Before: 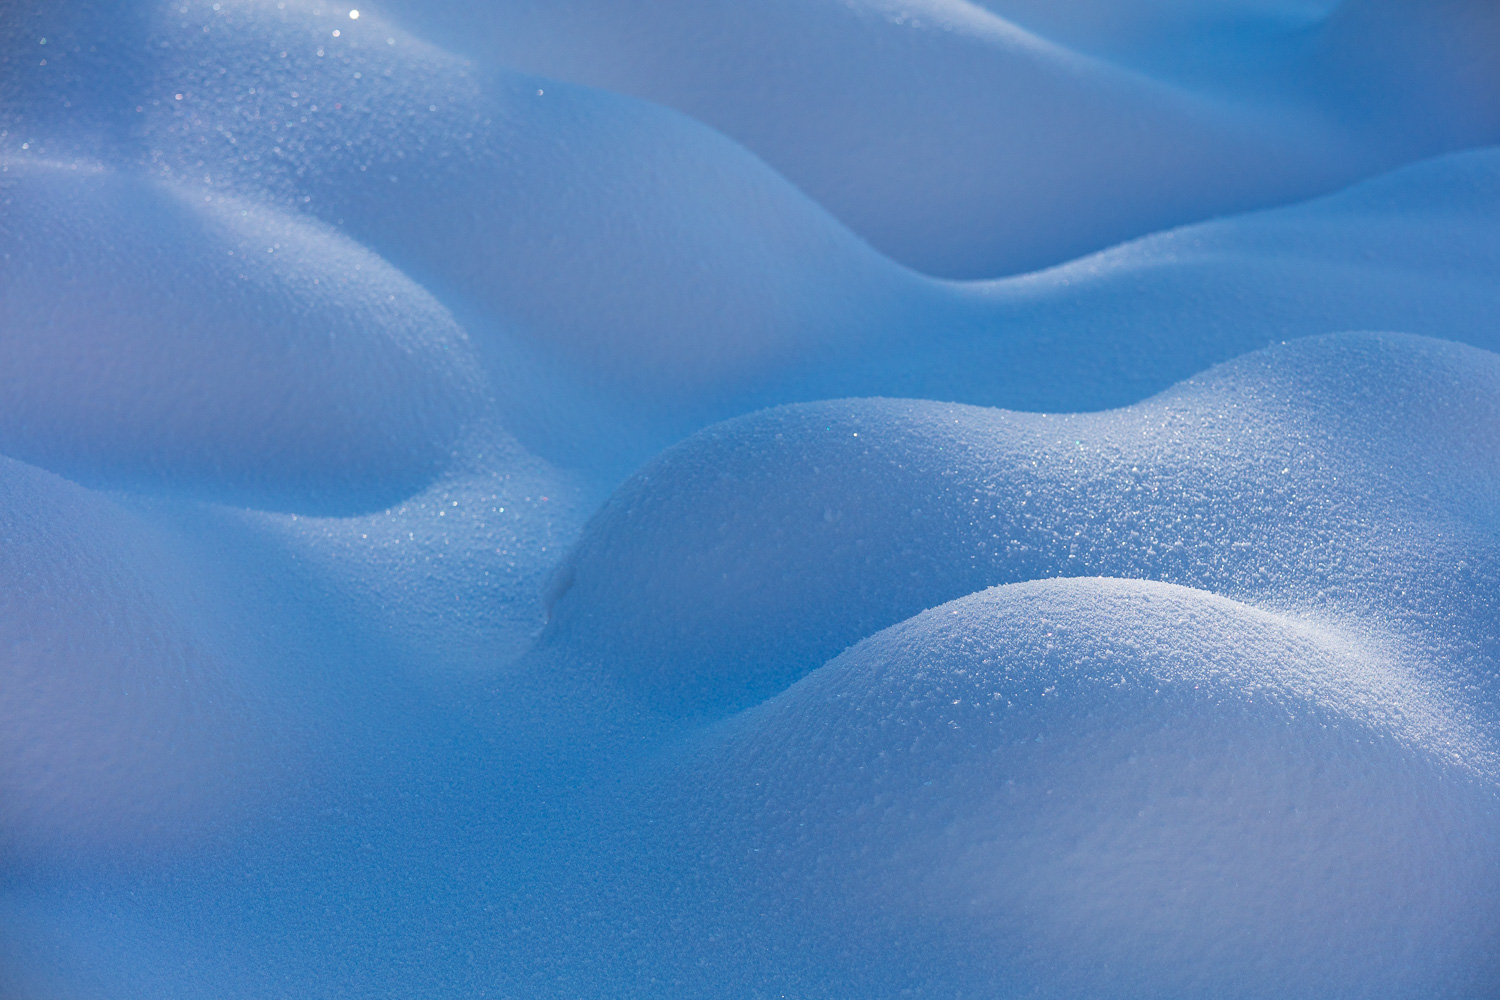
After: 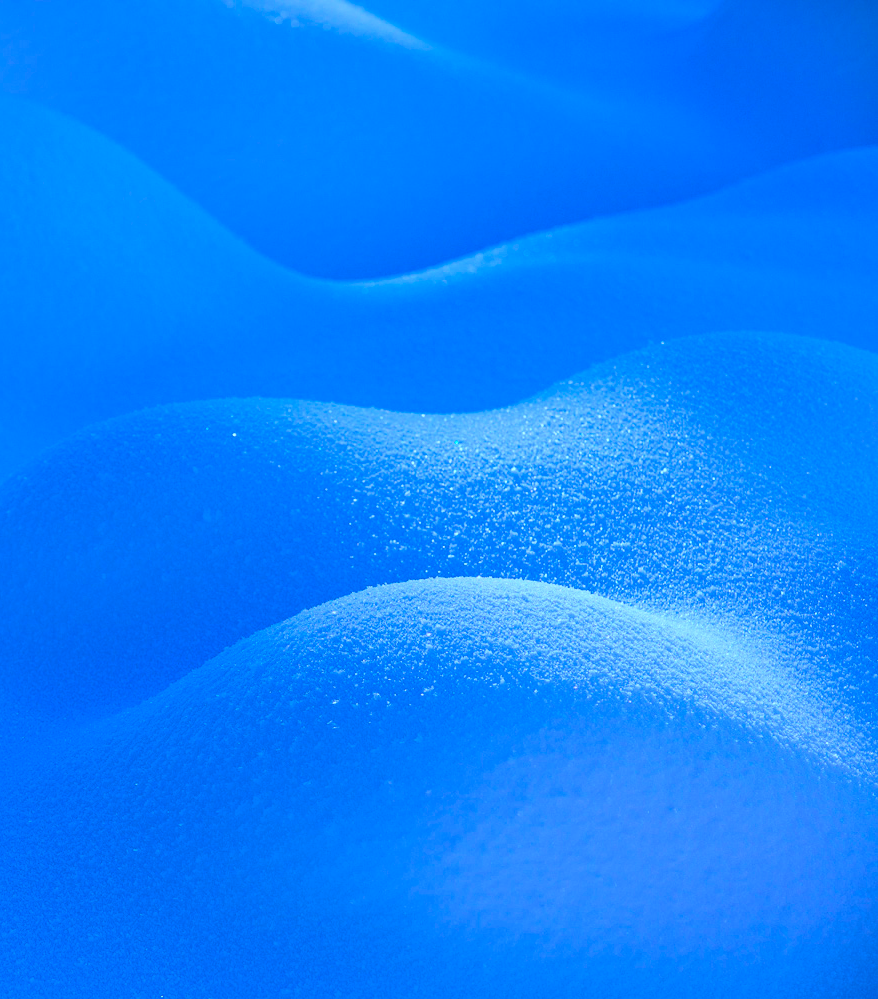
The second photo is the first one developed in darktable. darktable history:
crop: left 41.402%
color calibration: illuminant as shot in camera, x 0.442, y 0.413, temperature 2903.13 K
